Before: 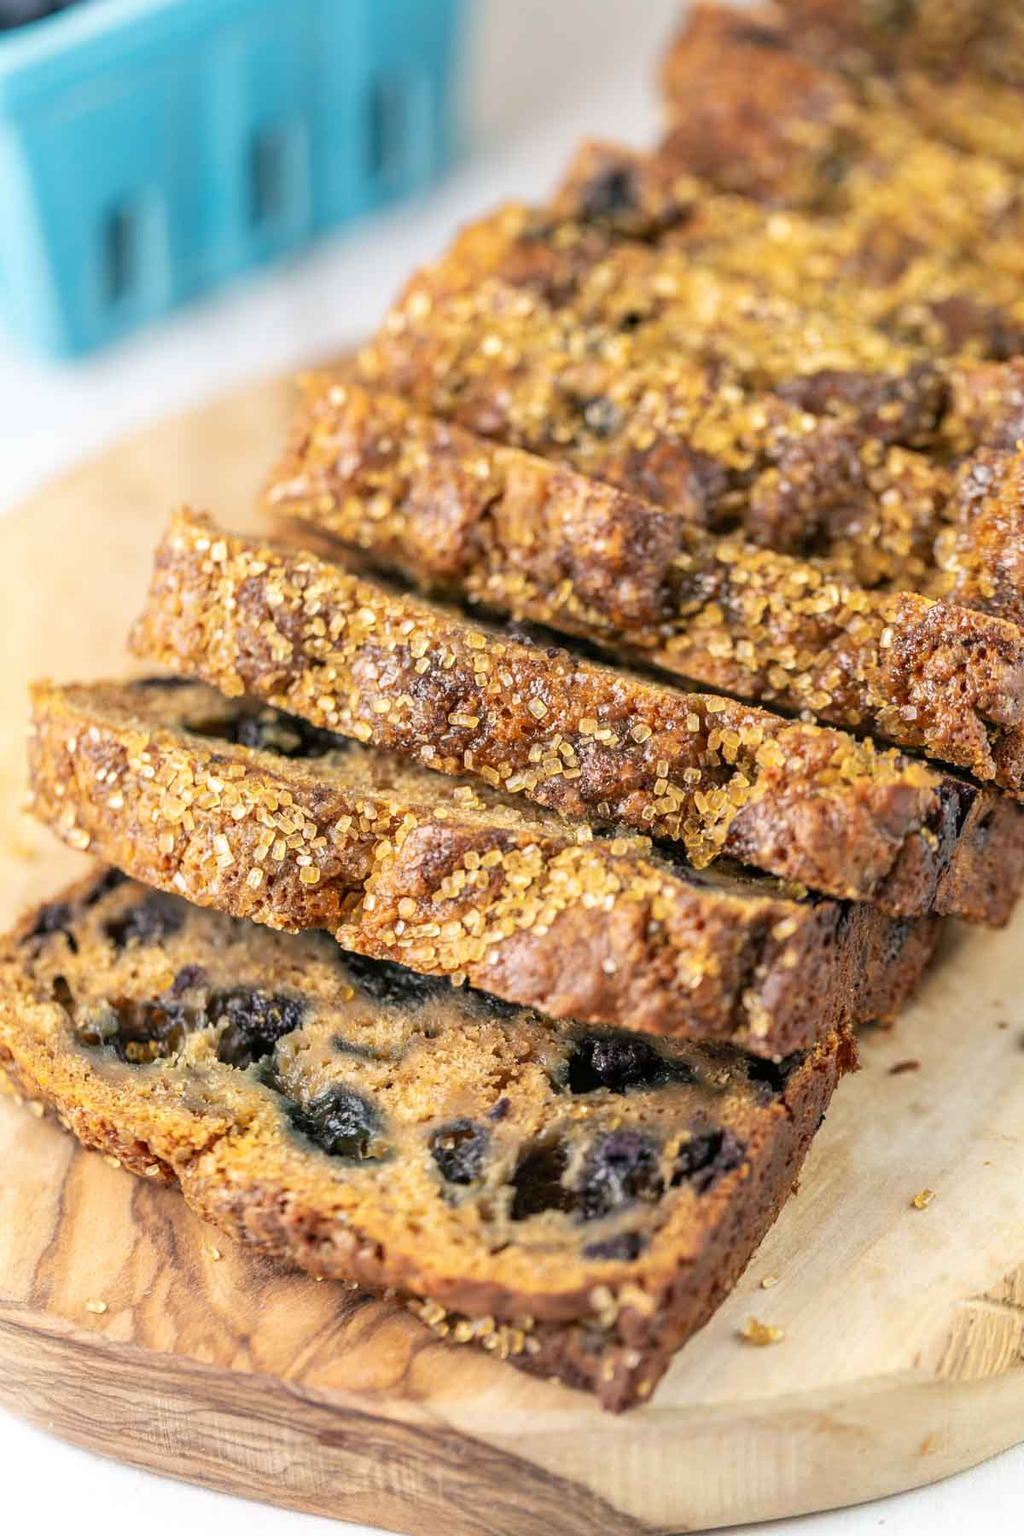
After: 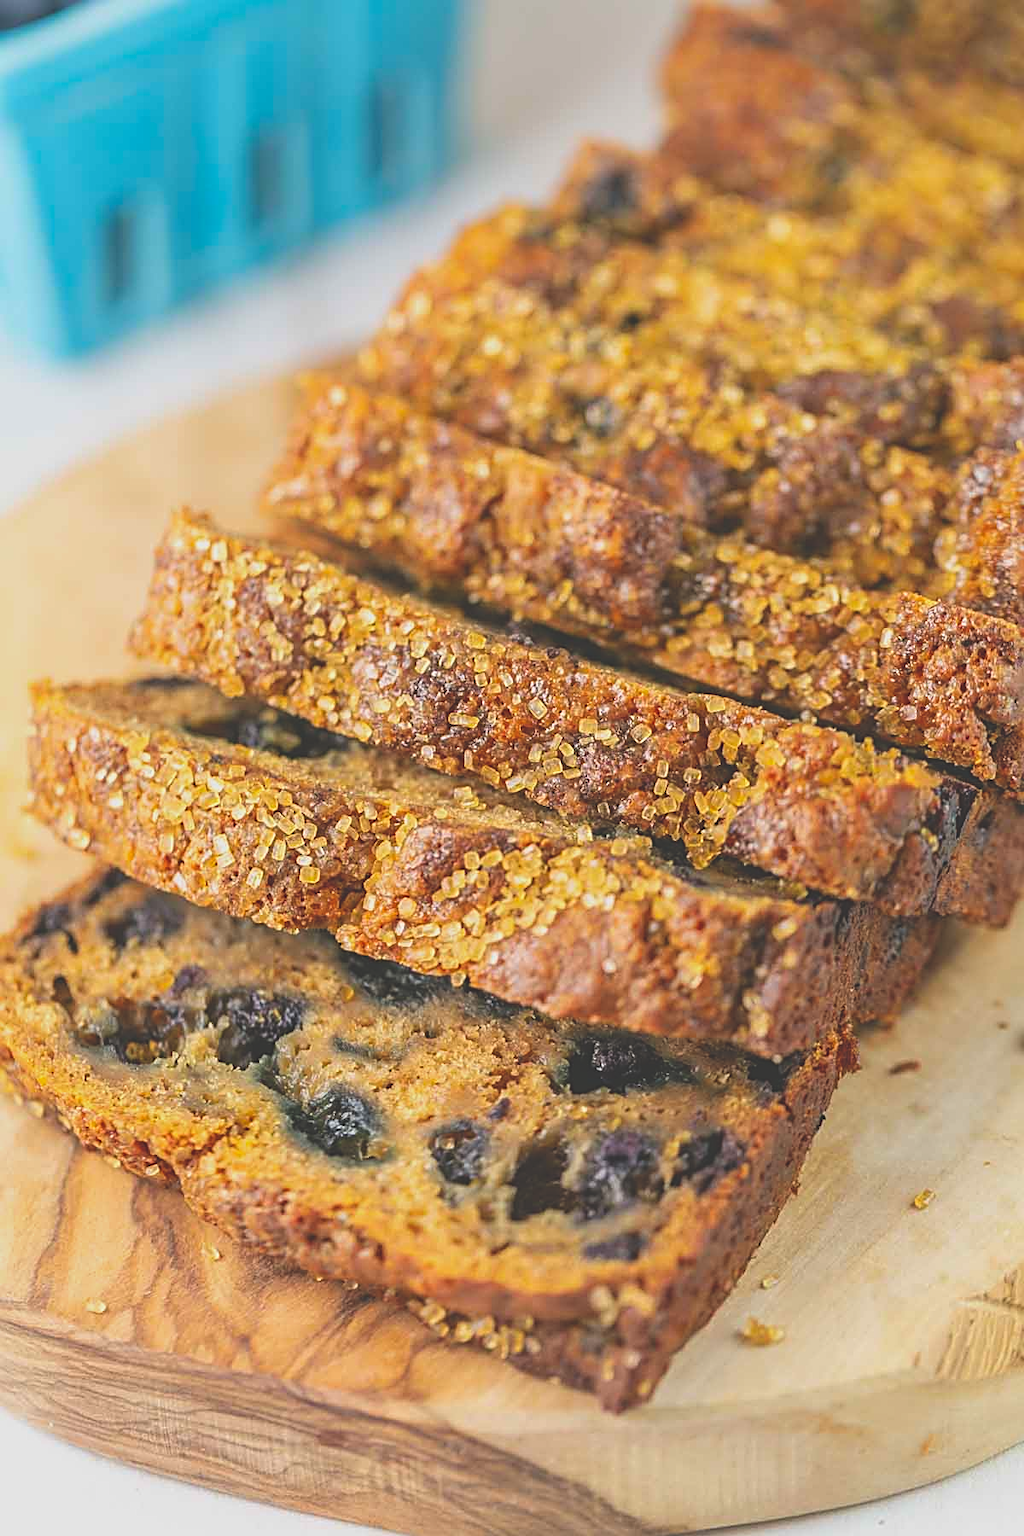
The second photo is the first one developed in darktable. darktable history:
sharpen: radius 2.533, amount 0.63
contrast brightness saturation: contrast -0.173, saturation 0.19
exposure: black level correction -0.023, exposure -0.03 EV, compensate exposure bias true, compensate highlight preservation false
